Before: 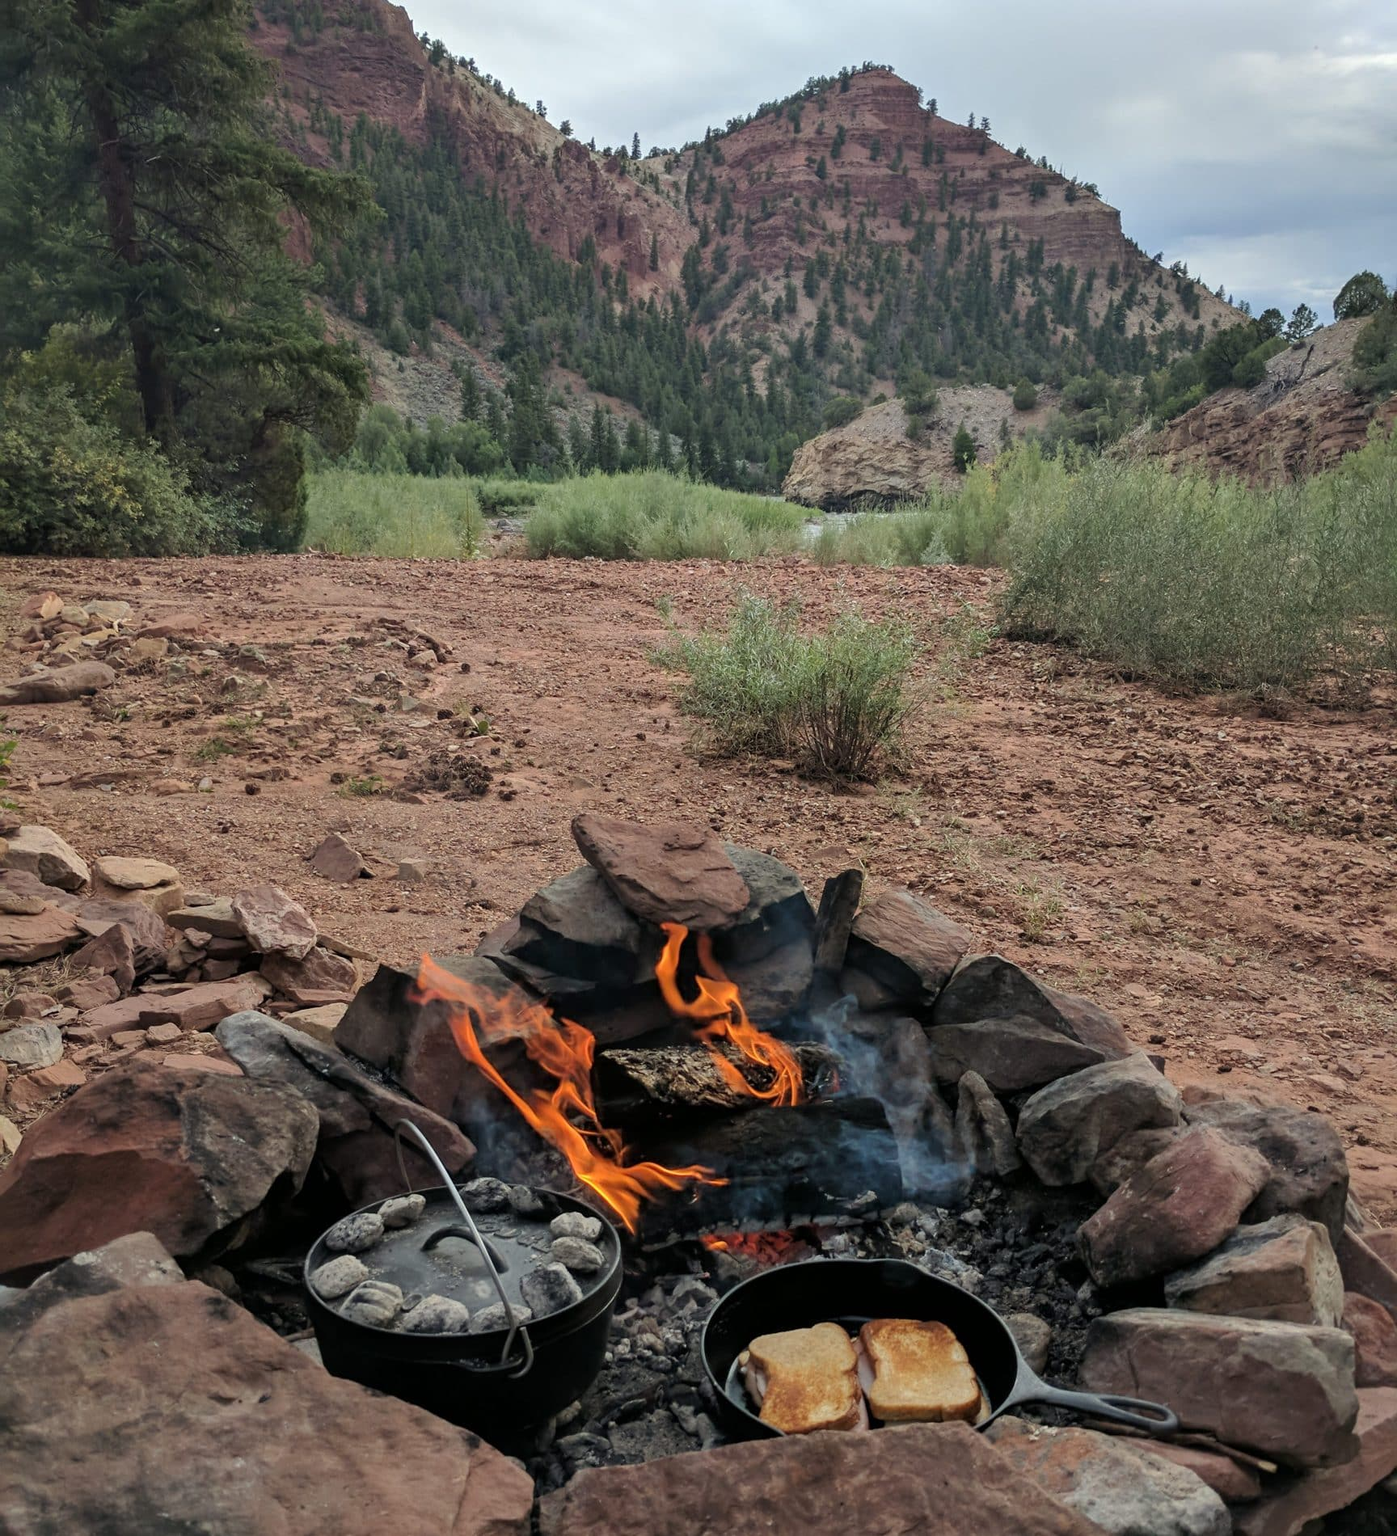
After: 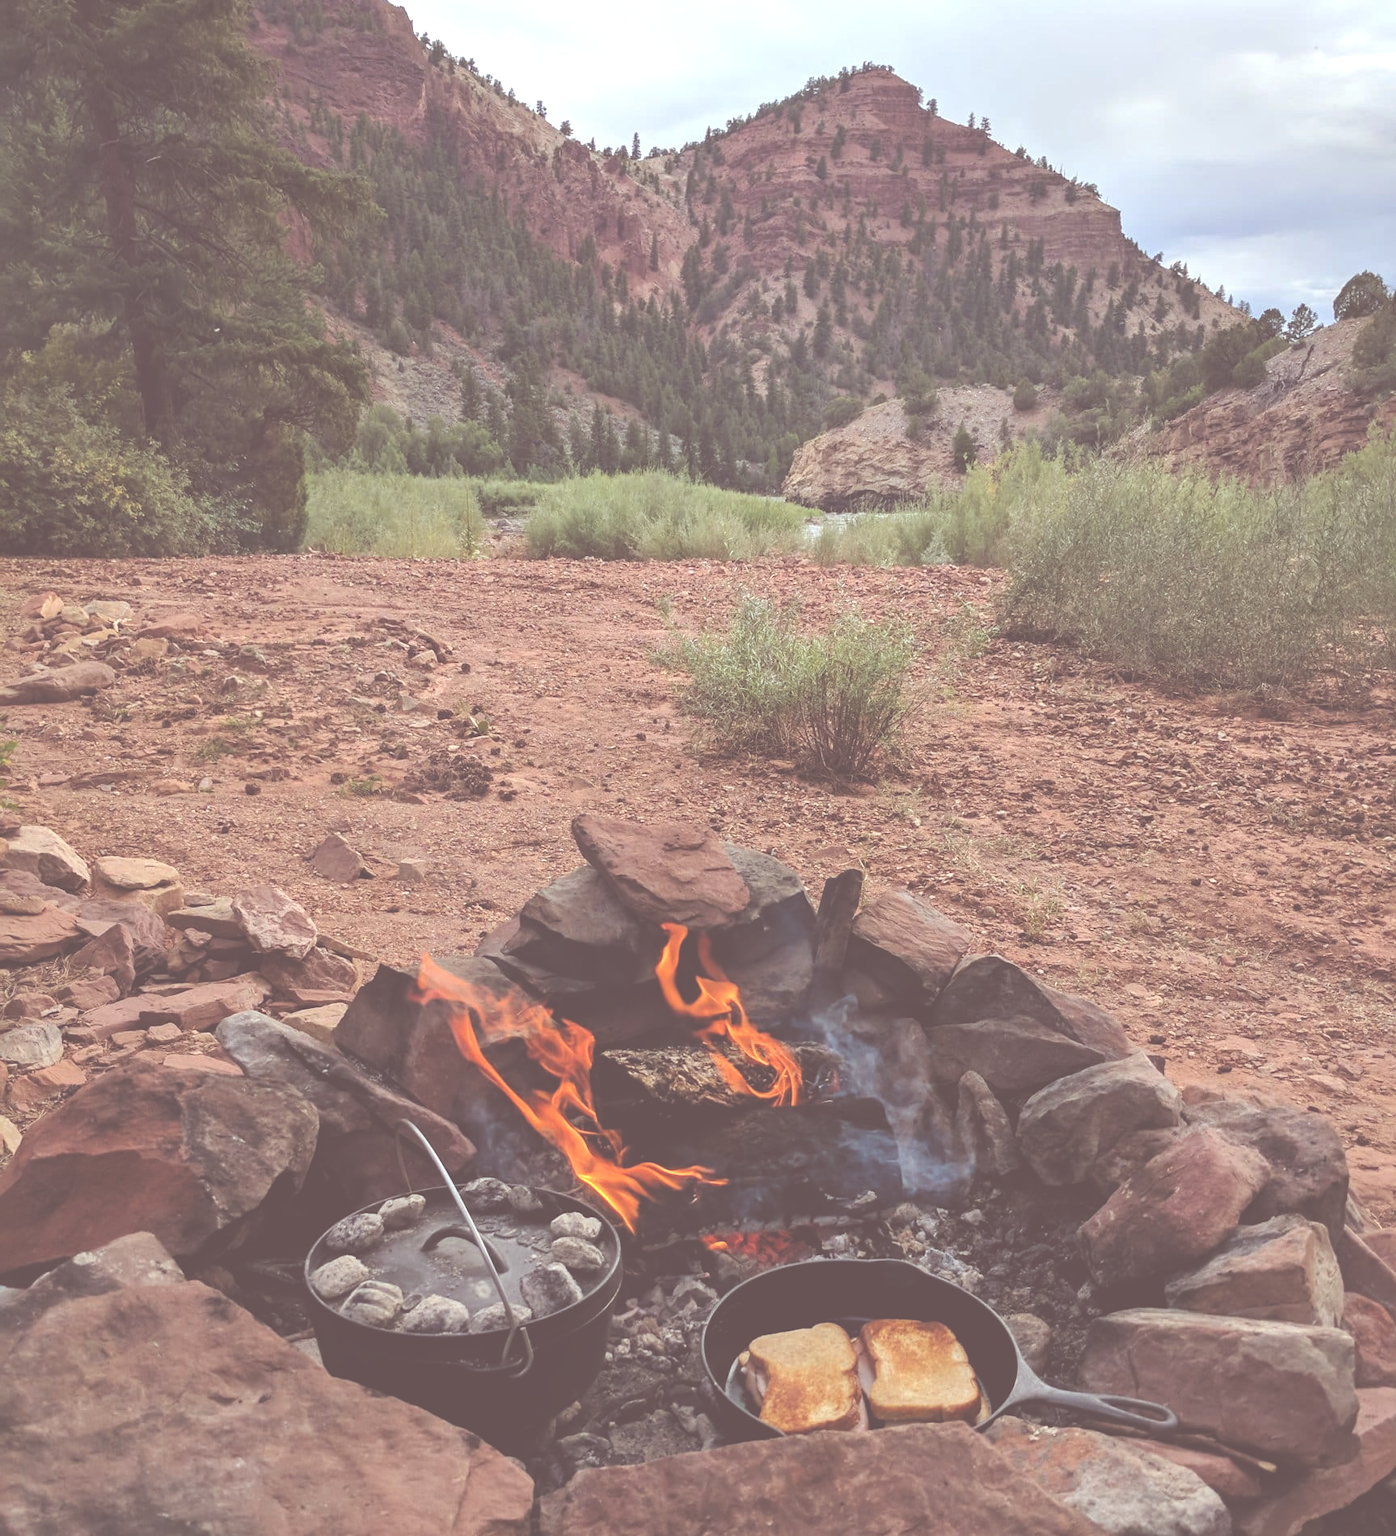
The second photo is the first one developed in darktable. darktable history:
rgb levels: mode RGB, independent channels, levels [[0, 0.474, 1], [0, 0.5, 1], [0, 0.5, 1]]
exposure: black level correction -0.071, exposure 0.5 EV, compensate highlight preservation false
